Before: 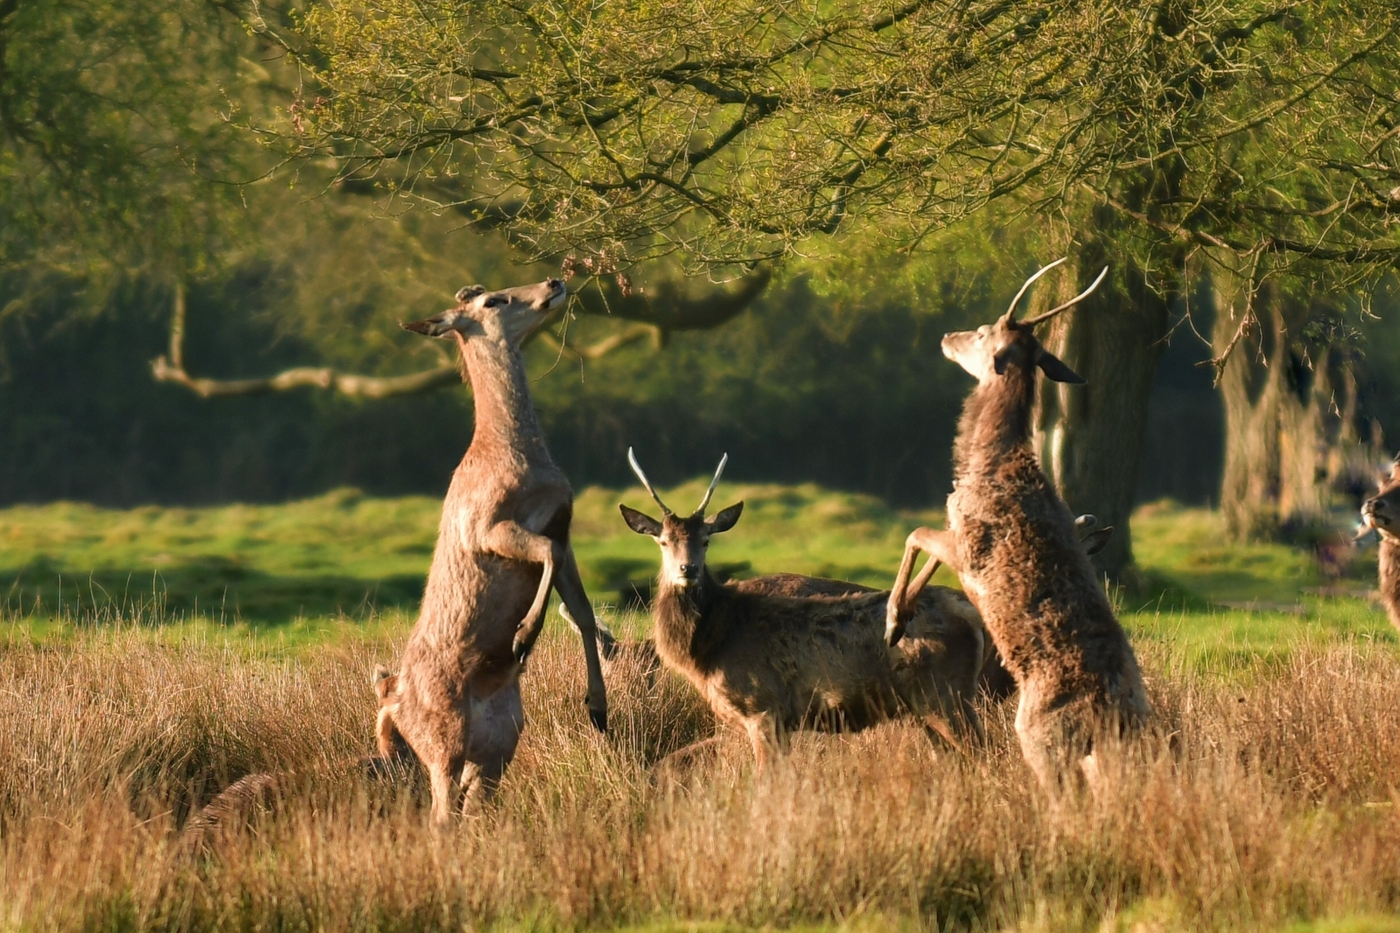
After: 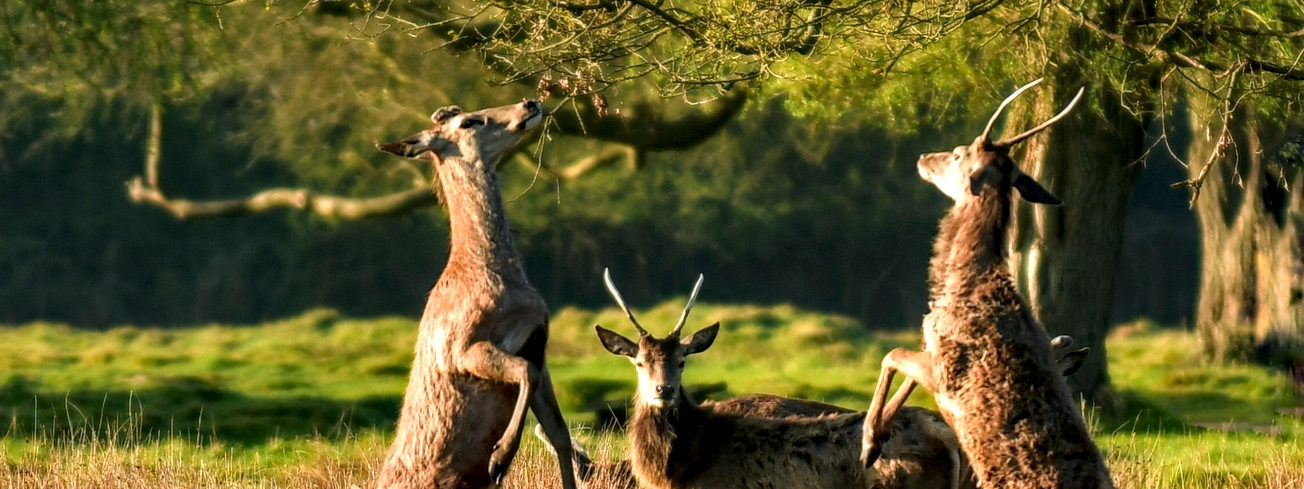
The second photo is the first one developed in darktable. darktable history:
crop: left 1.744%, top 19.225%, right 5.069%, bottom 28.357%
haze removal: compatibility mode true, adaptive false
local contrast: detail 160%
contrast brightness saturation: contrast 0.04, saturation 0.16
